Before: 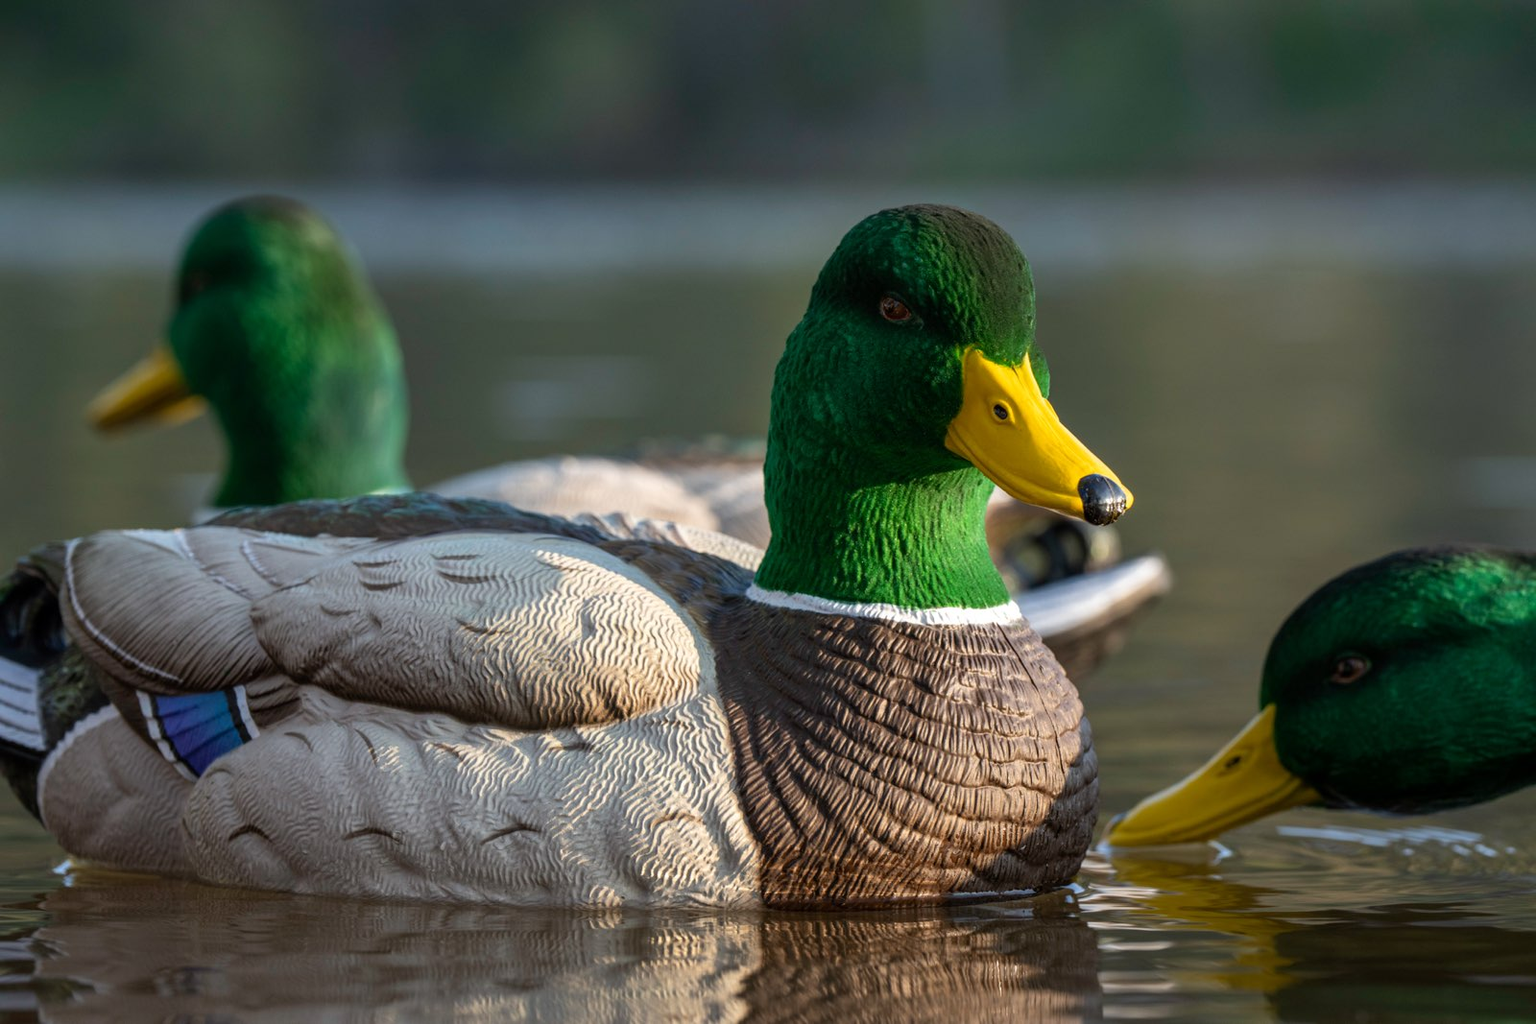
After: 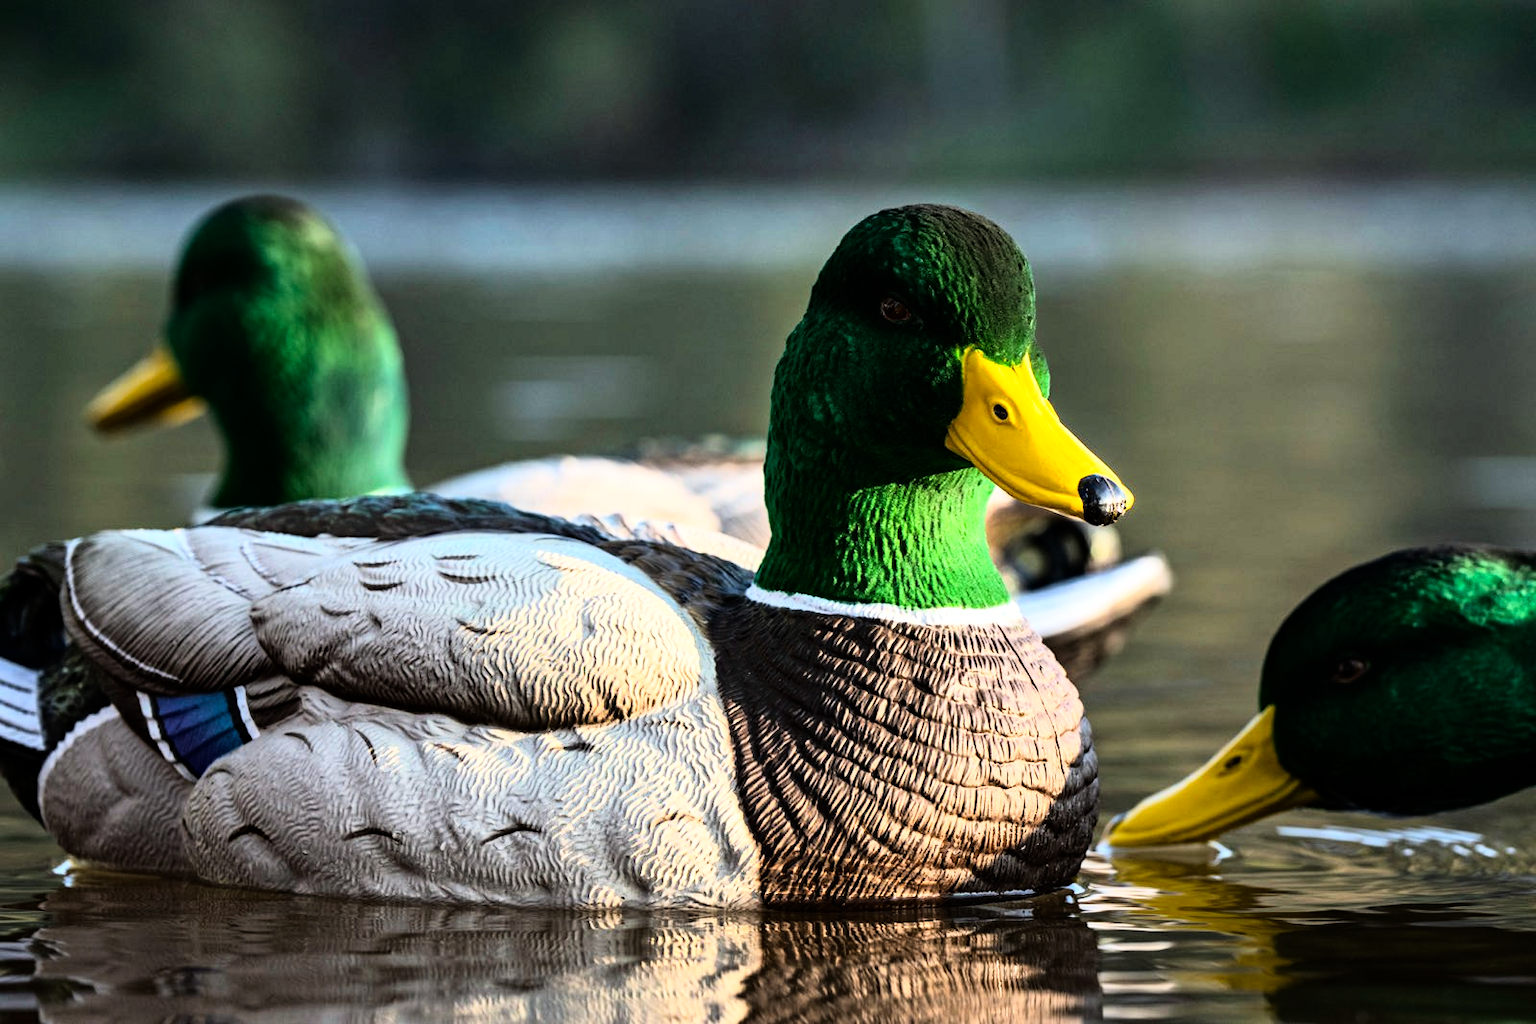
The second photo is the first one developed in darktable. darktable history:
rgb curve: curves: ch0 [(0, 0) (0.21, 0.15) (0.24, 0.21) (0.5, 0.75) (0.75, 0.96) (0.89, 0.99) (1, 1)]; ch1 [(0, 0.02) (0.21, 0.13) (0.25, 0.2) (0.5, 0.67) (0.75, 0.9) (0.89, 0.97) (1, 1)]; ch2 [(0, 0.02) (0.21, 0.13) (0.25, 0.2) (0.5, 0.67) (0.75, 0.9) (0.89, 0.97) (1, 1)], compensate middle gray true
haze removal: compatibility mode true, adaptive false
